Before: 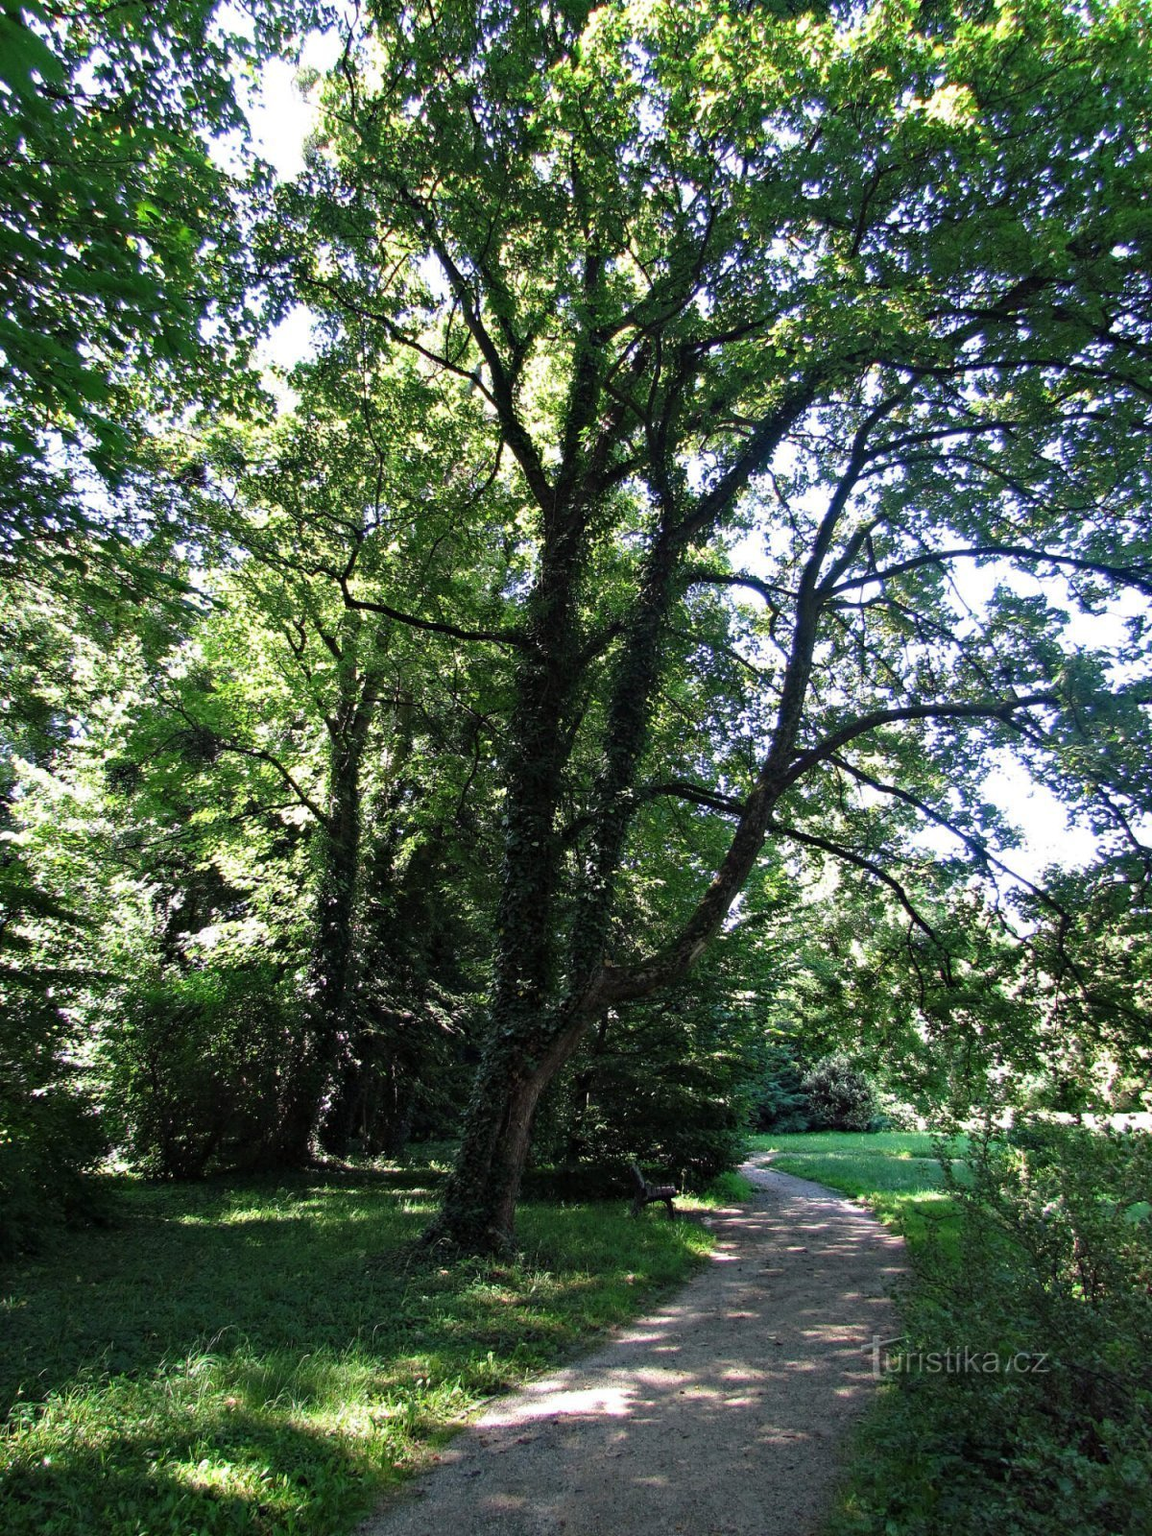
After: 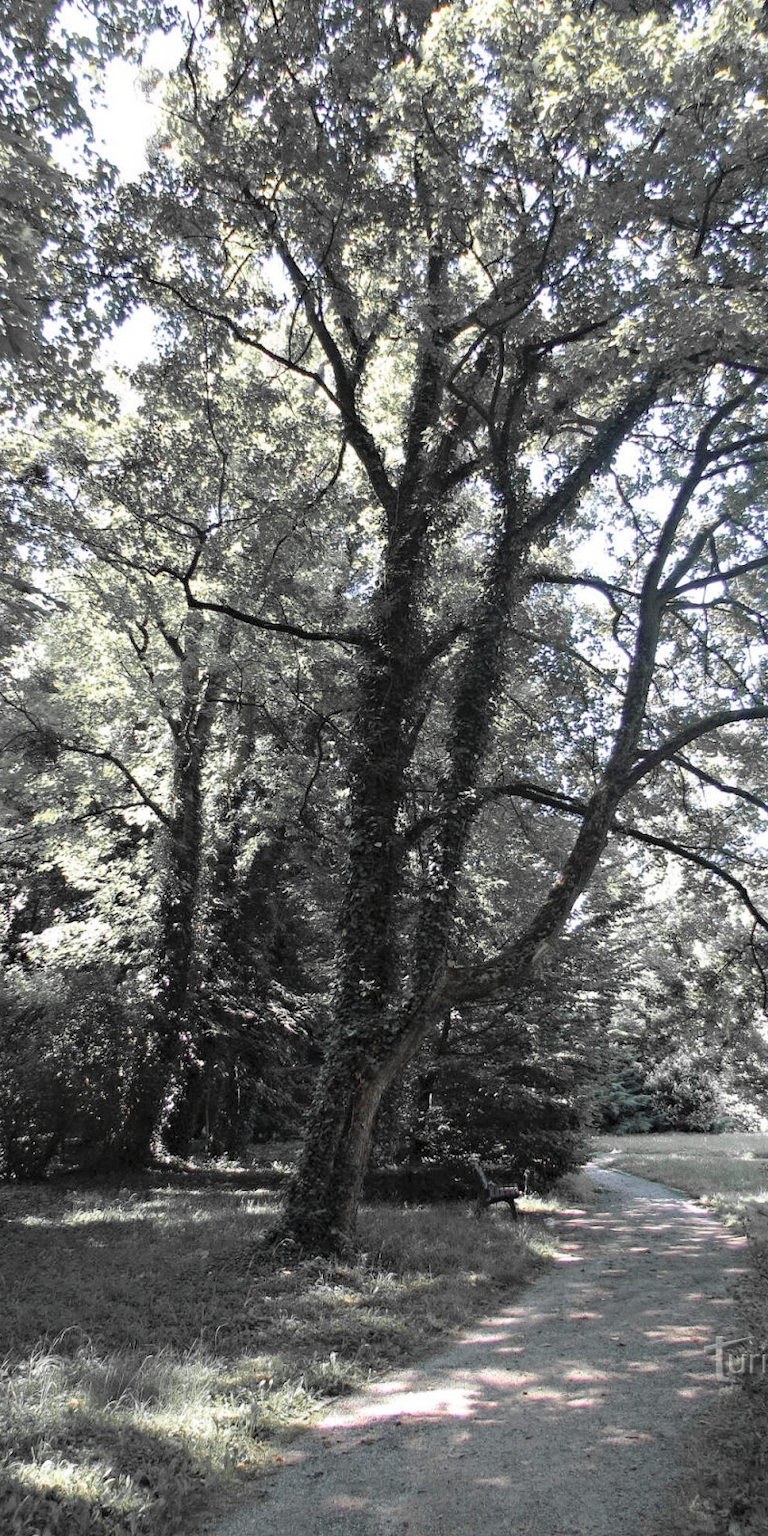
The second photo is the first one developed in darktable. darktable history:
color zones: curves: ch1 [(0, 0.679) (0.143, 0.647) (0.286, 0.261) (0.378, -0.011) (0.571, 0.396) (0.714, 0.399) (0.857, 0.406) (1, 0.679)]
contrast brightness saturation: brightness 0.19, saturation -0.497
crop and rotate: left 13.696%, right 19.629%
color balance rgb: global offset › hue 170.92°, linear chroma grading › global chroma 14.855%, perceptual saturation grading › global saturation 30.65%
